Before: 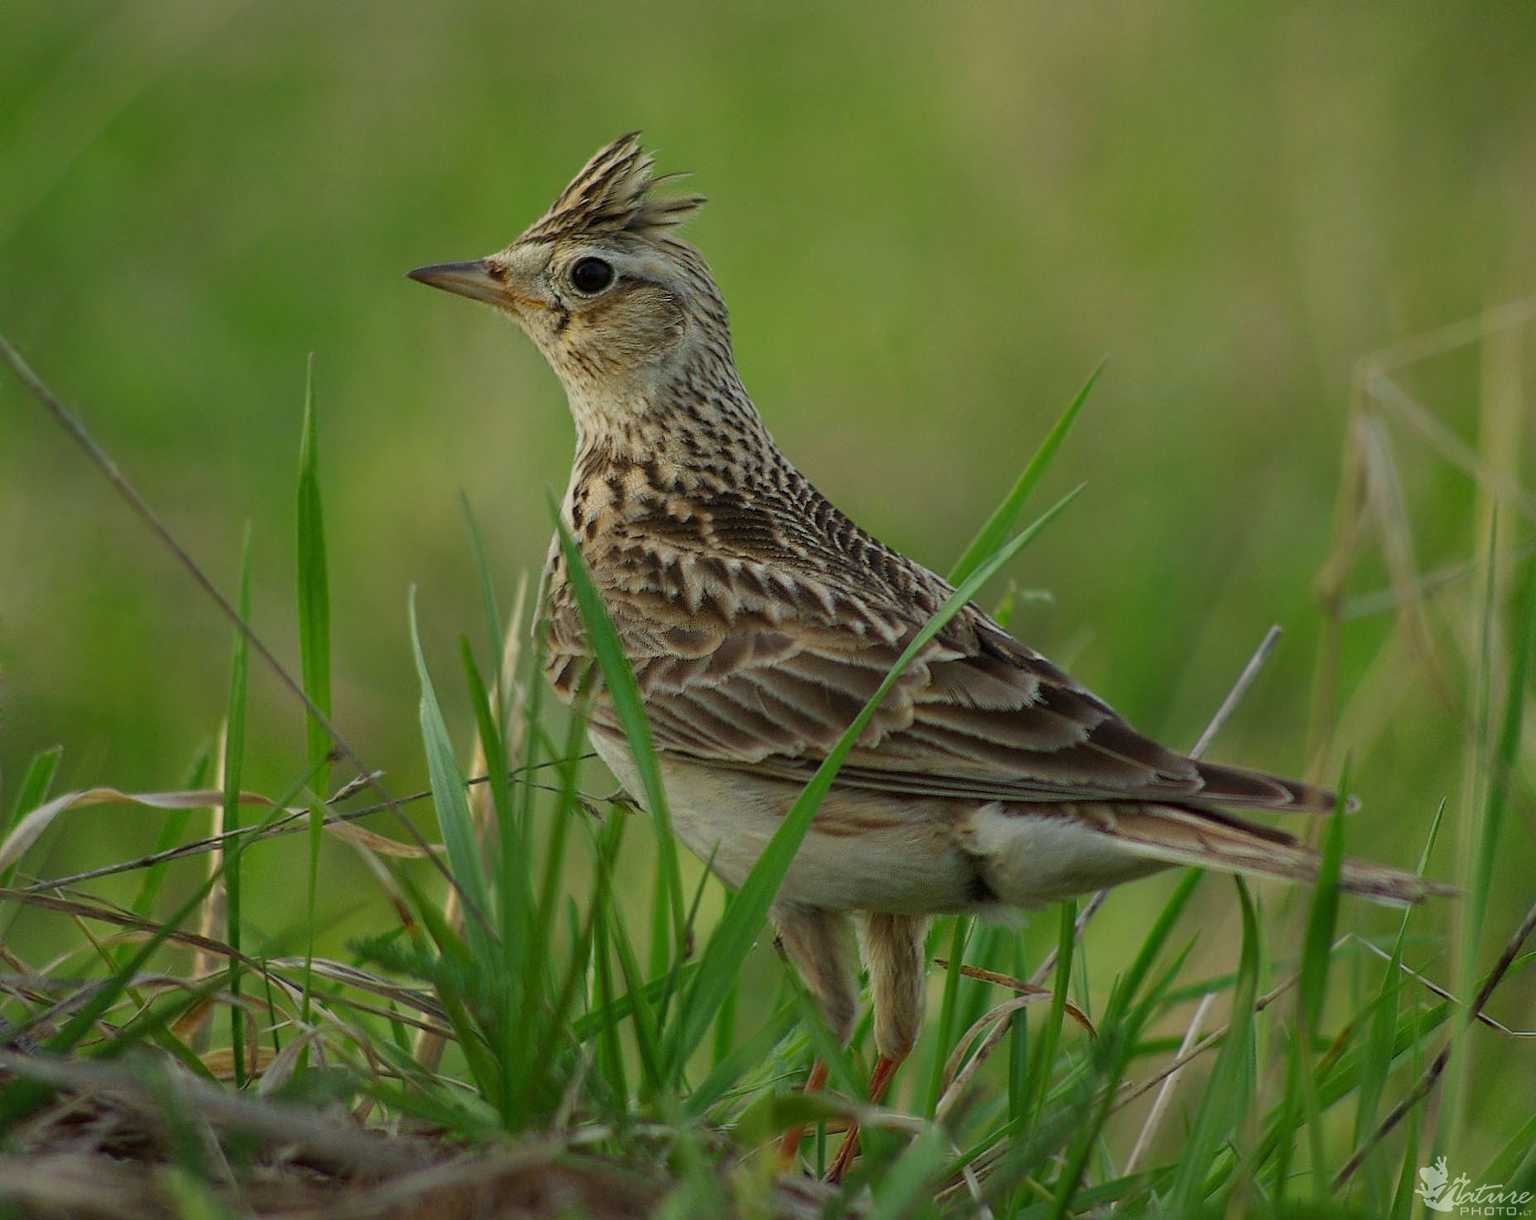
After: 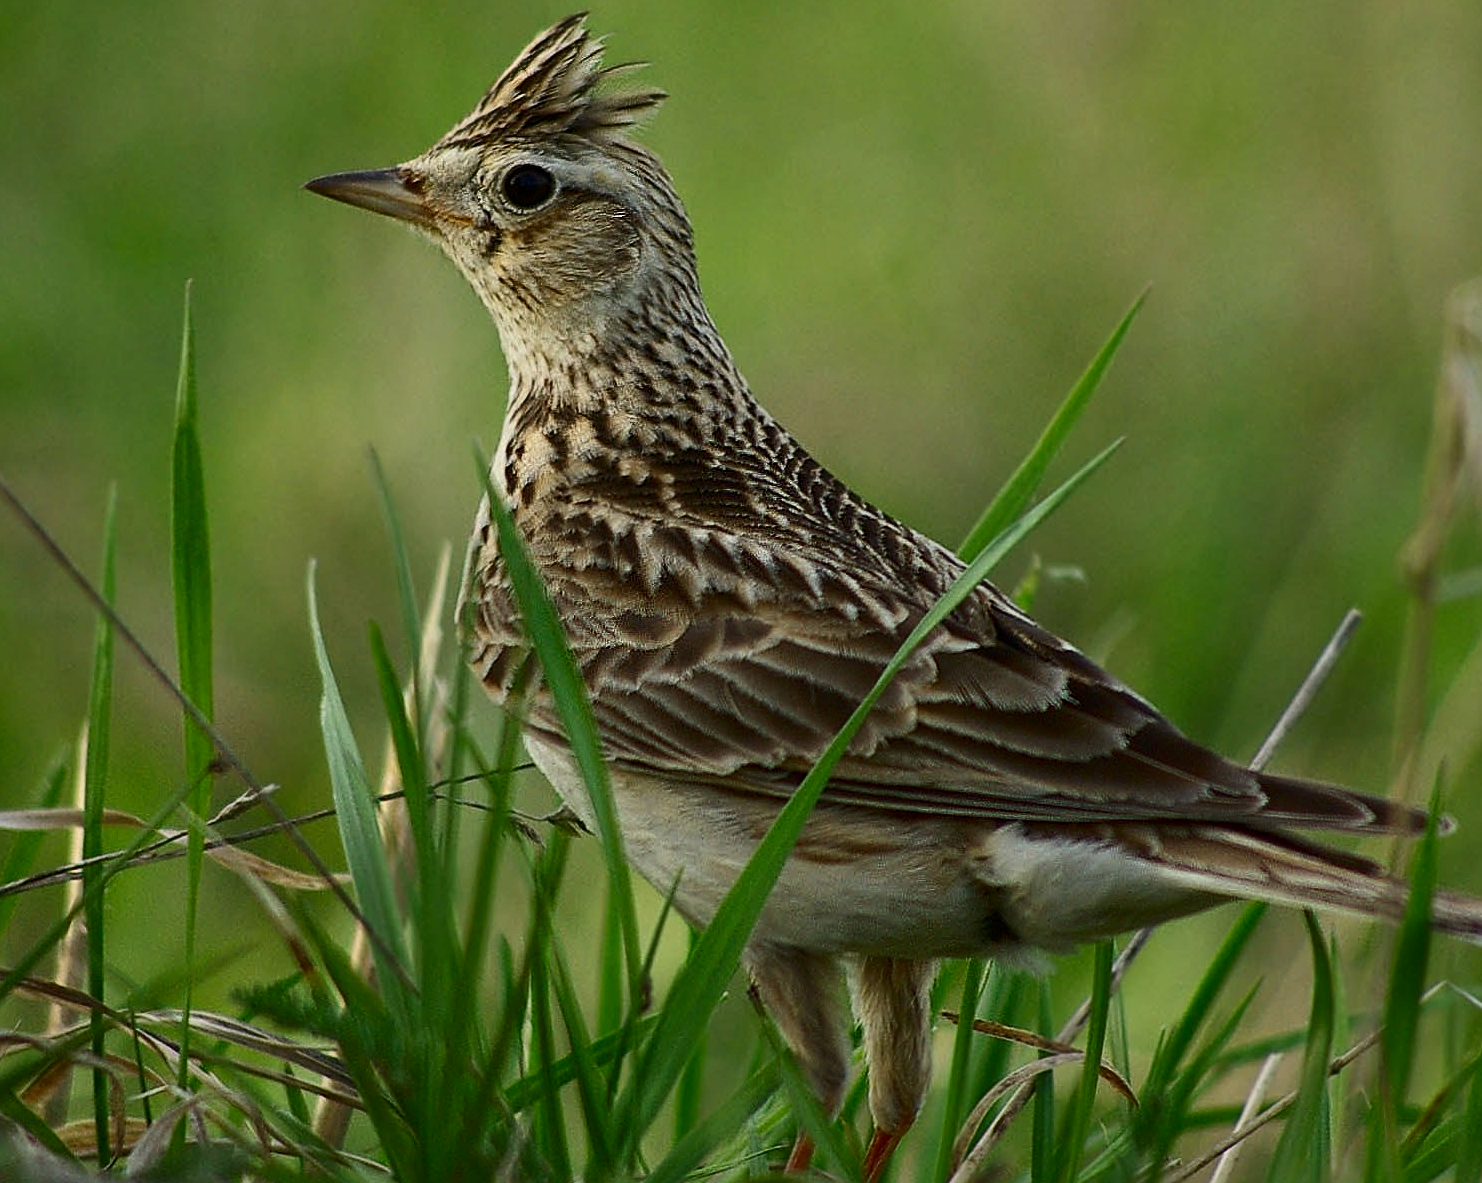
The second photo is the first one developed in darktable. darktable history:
crop and rotate: left 10.097%, top 9.916%, right 9.926%, bottom 9.751%
contrast brightness saturation: contrast 0.272
sharpen: on, module defaults
